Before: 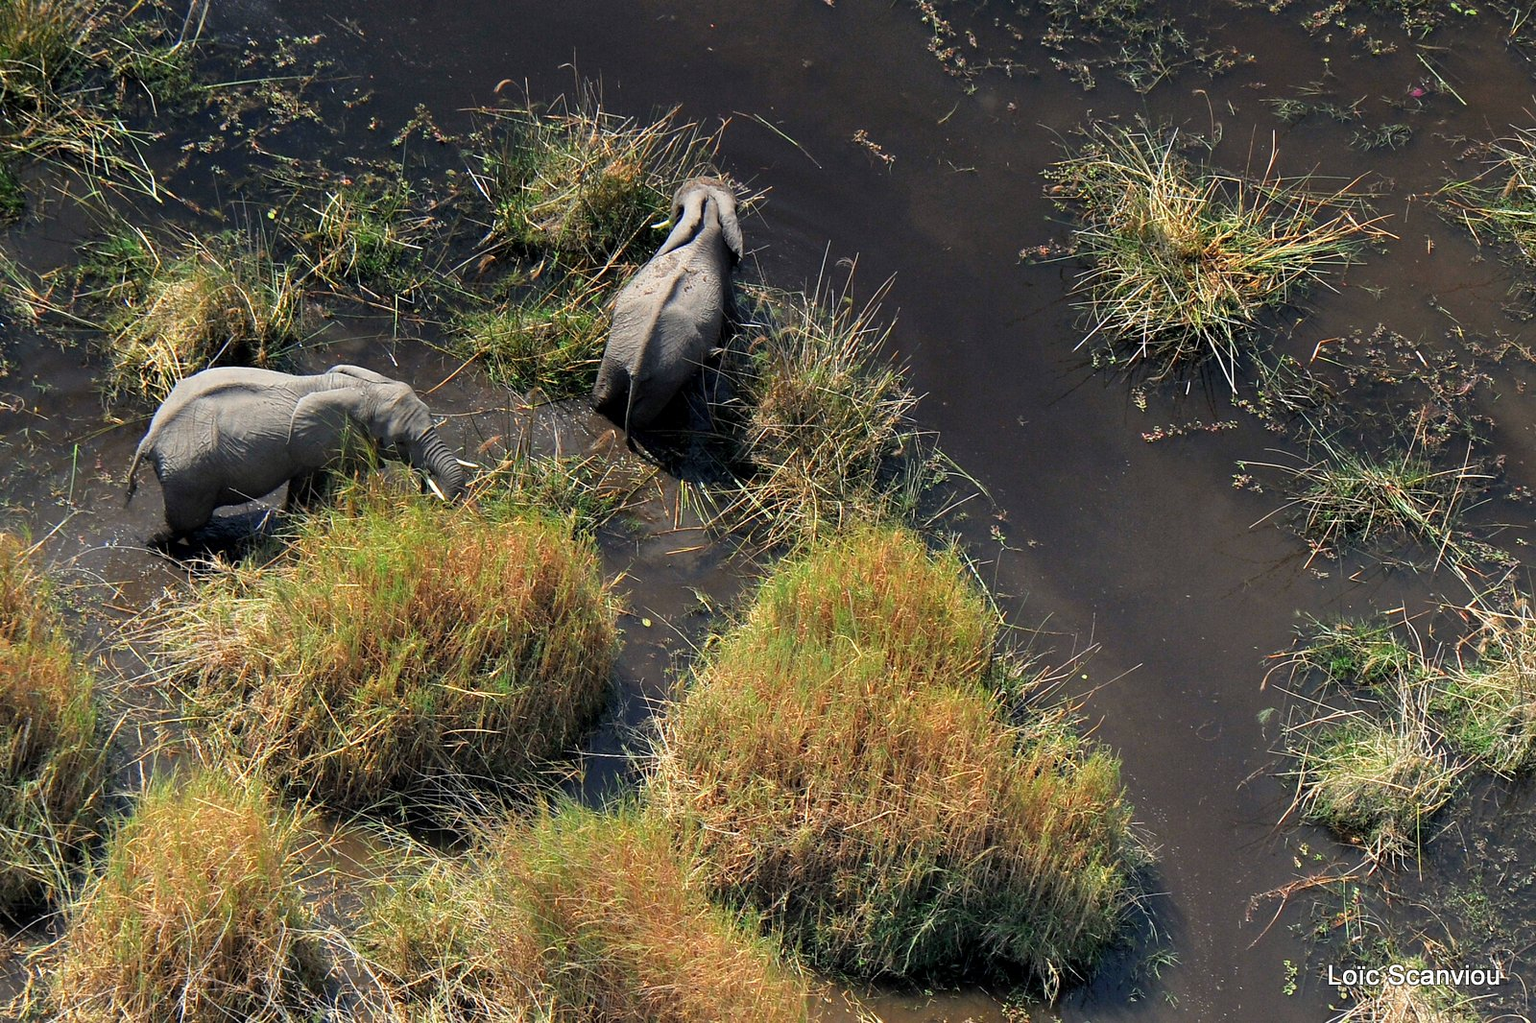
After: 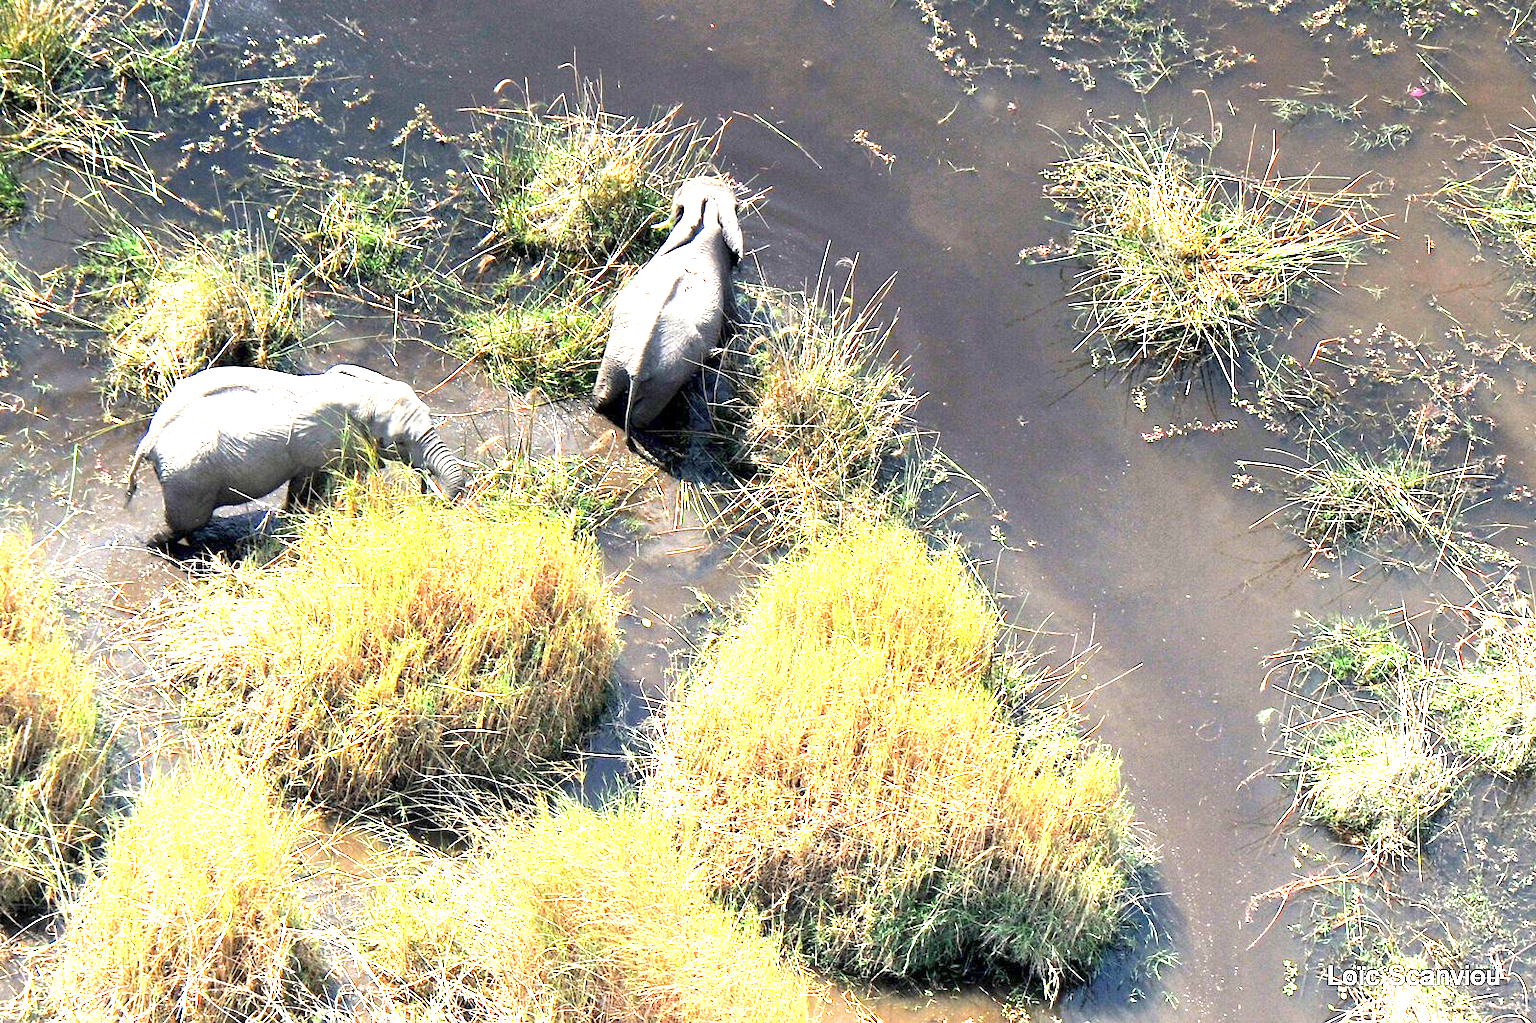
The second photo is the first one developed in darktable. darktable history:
exposure: exposure 1.482 EV, compensate exposure bias true, compensate highlight preservation false
